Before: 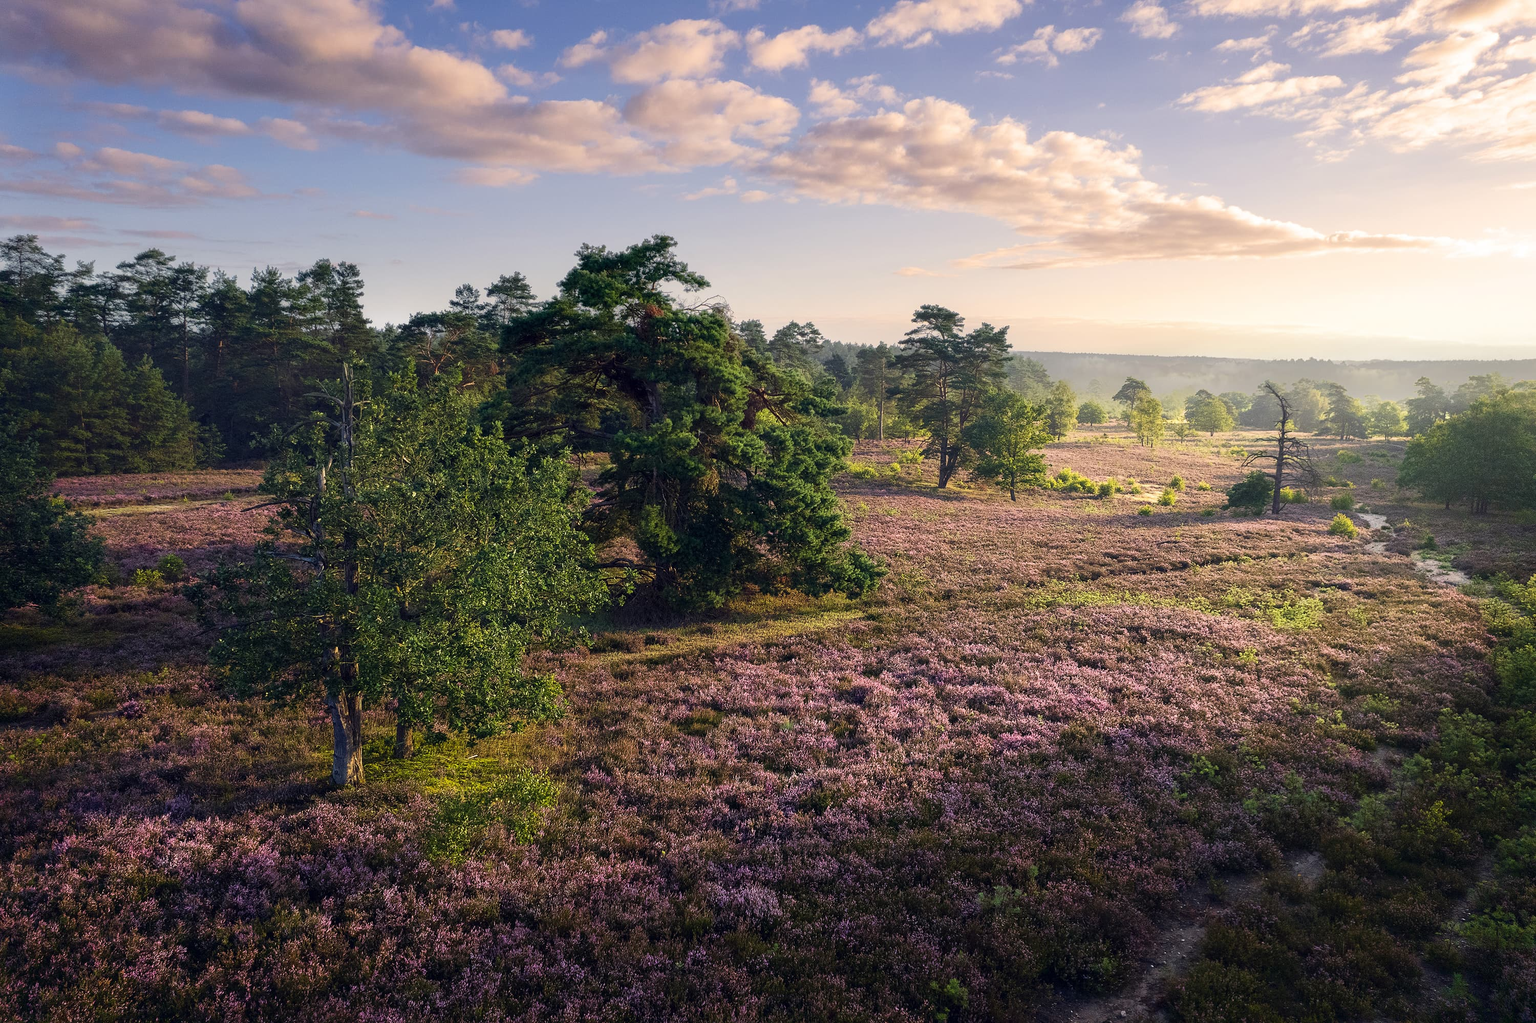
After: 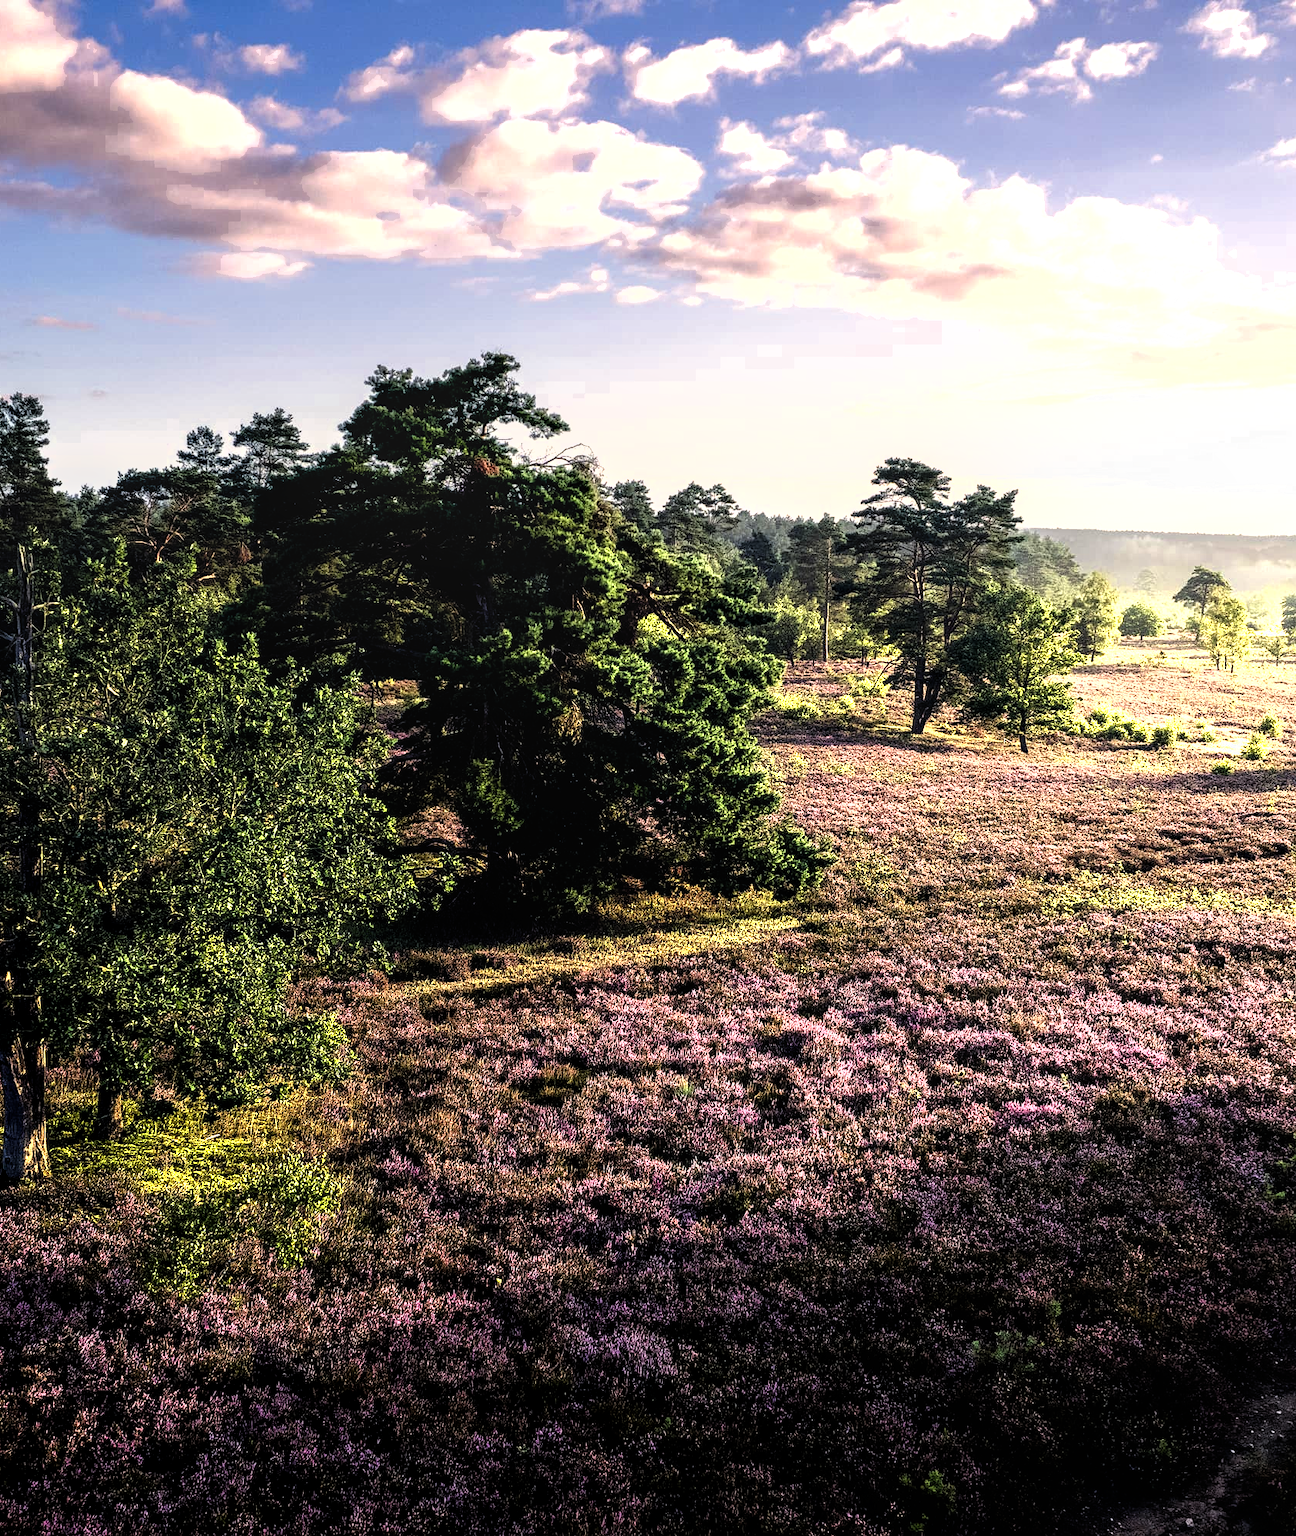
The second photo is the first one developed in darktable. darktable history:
filmic rgb: black relative exposure -8.22 EV, white relative exposure 2.21 EV, hardness 7.14, latitude 85.31%, contrast 1.681, highlights saturation mix -3.02%, shadows ↔ highlights balance -3.01%, color science v4 (2020)
color zones: curves: ch0 [(0.287, 0.048) (0.493, 0.484) (0.737, 0.816)]; ch1 [(0, 0) (0.143, 0) (0.286, 0) (0.429, 0) (0.571, 0) (0.714, 0) (0.857, 0)], mix -137.83%
crop: left 21.6%, right 22.165%, bottom 0.012%
local contrast: on, module defaults
